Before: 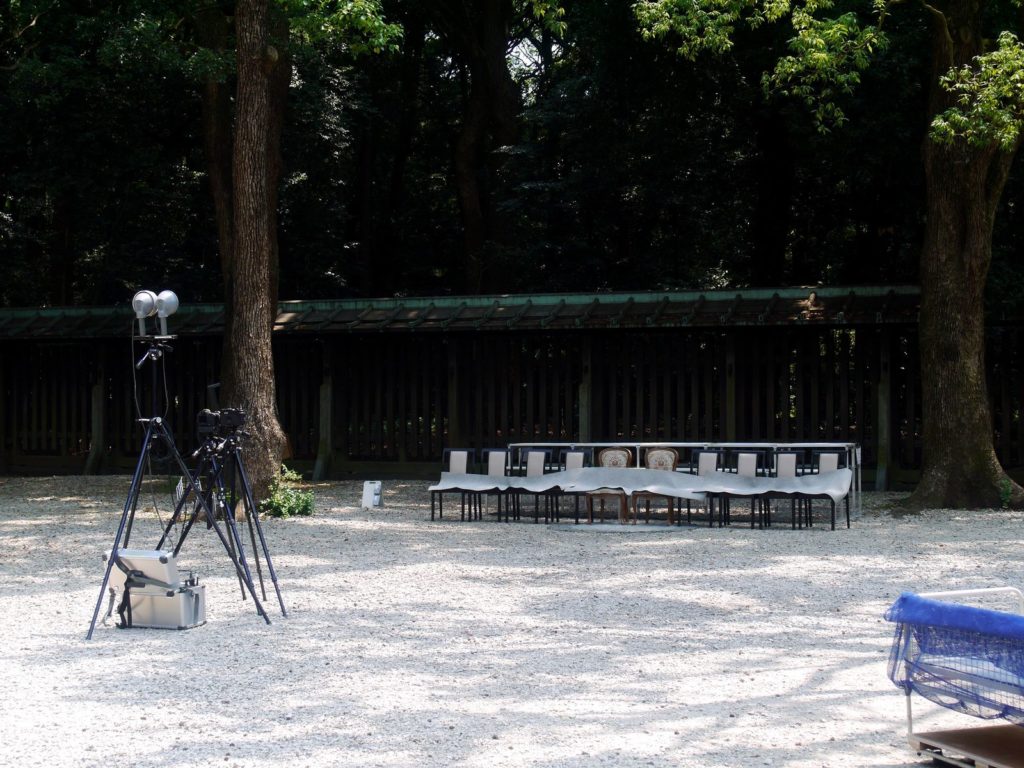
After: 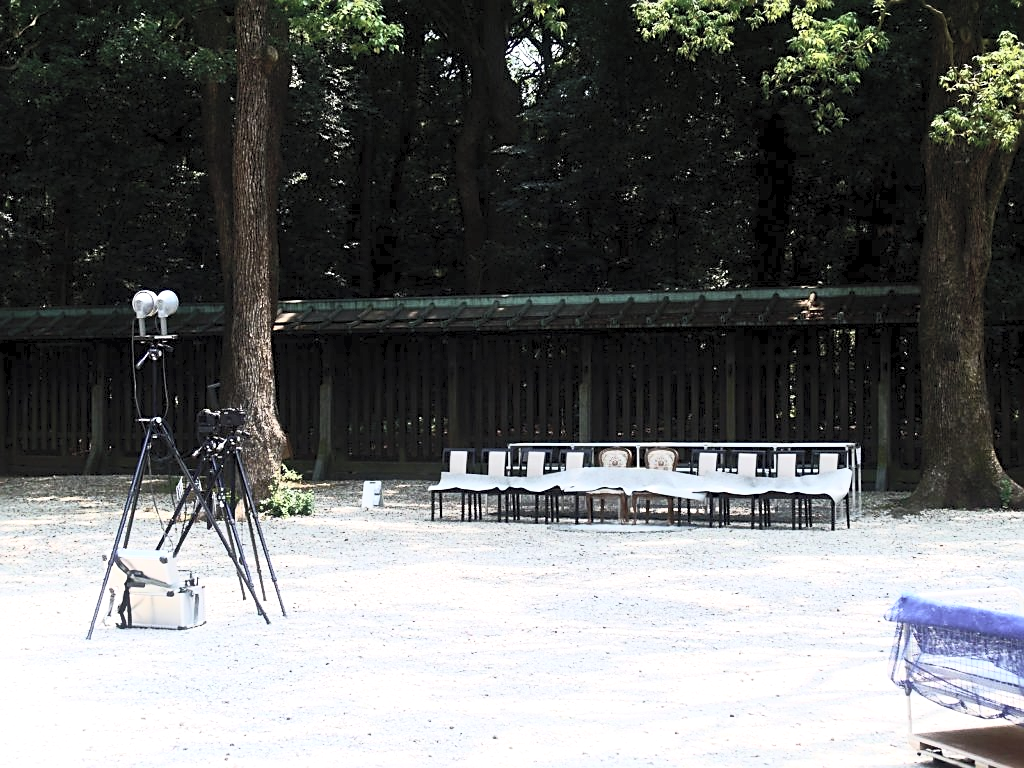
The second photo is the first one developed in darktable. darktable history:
contrast brightness saturation: contrast 0.43, brightness 0.56, saturation -0.19
exposure: exposure 0.3 EV, compensate highlight preservation false
sharpen: on, module defaults
